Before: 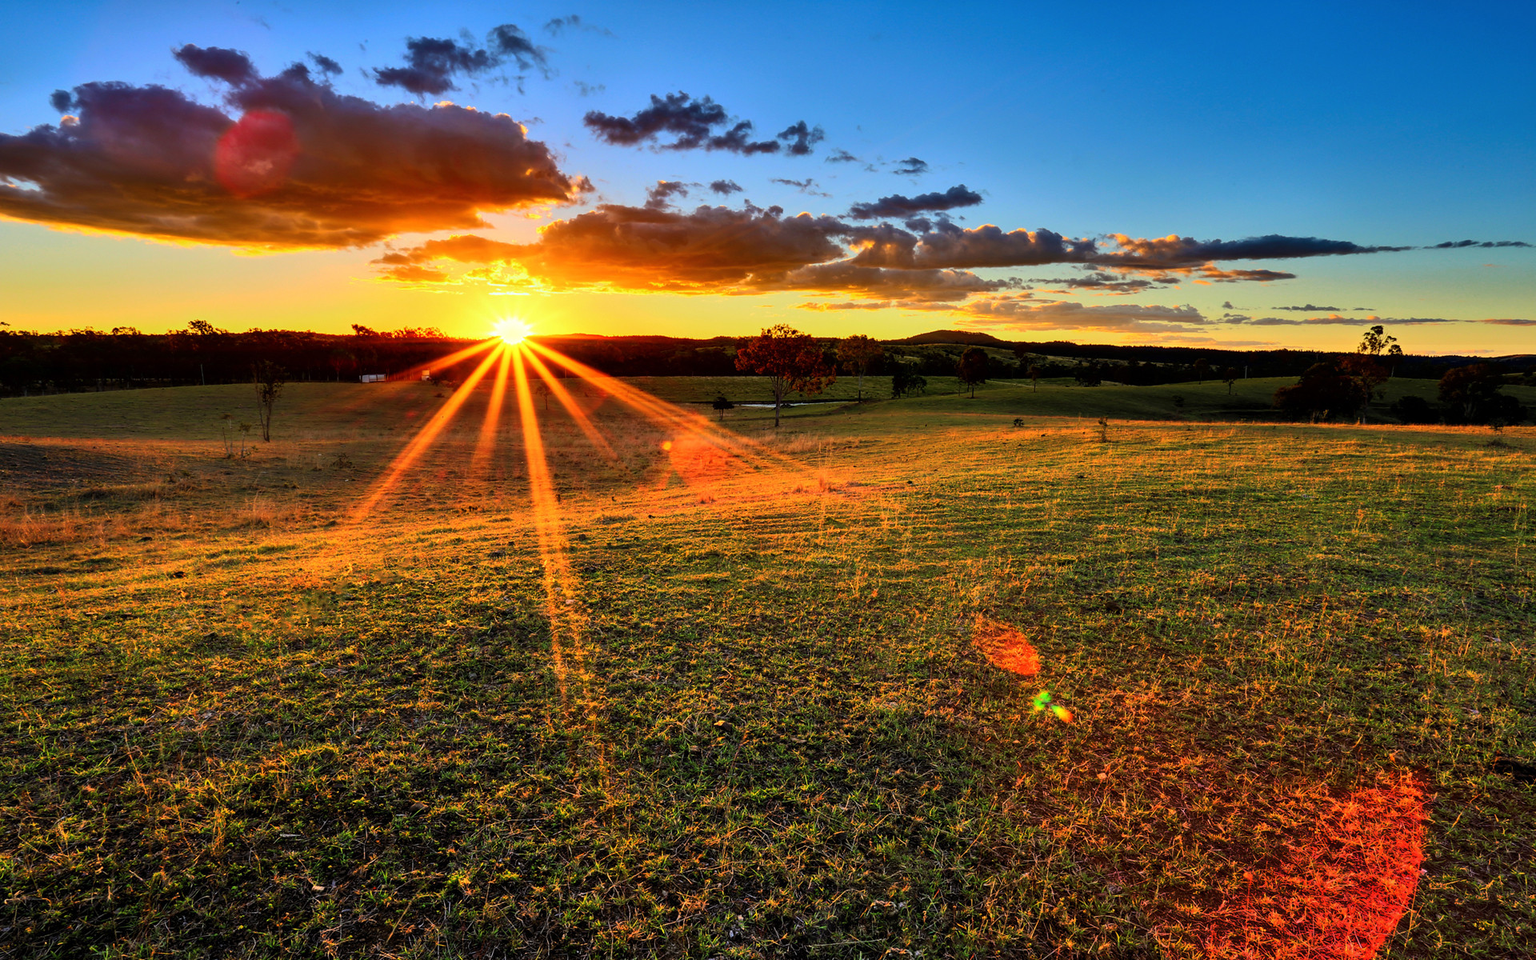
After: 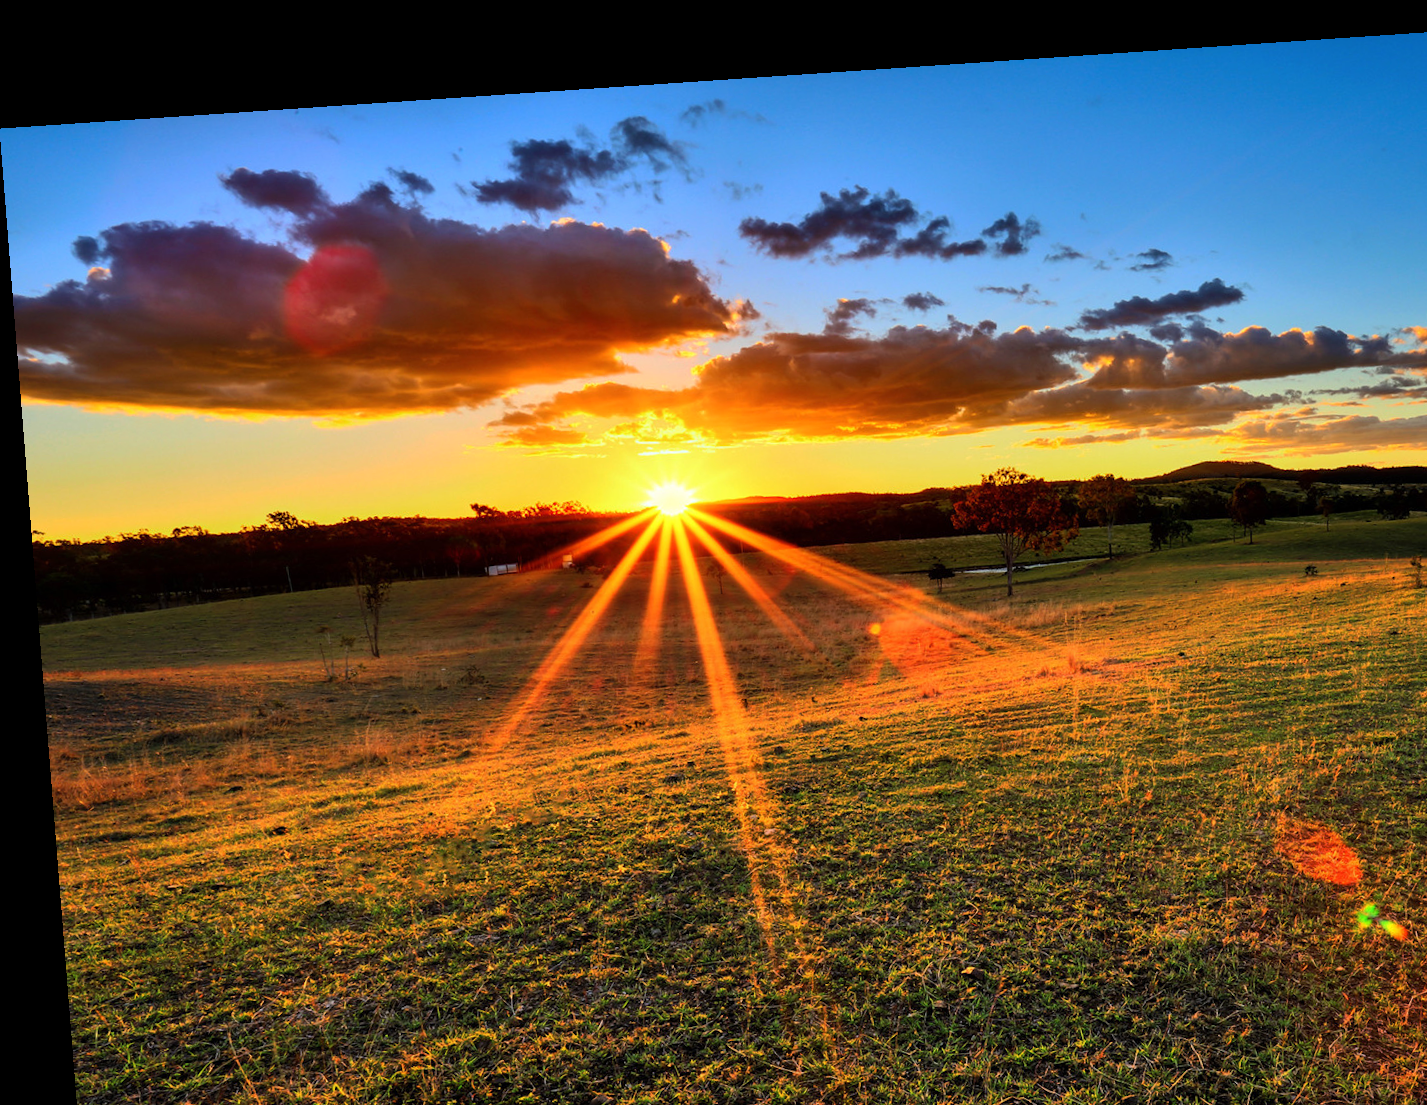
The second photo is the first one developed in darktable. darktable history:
crop: right 28.885%, bottom 16.626%
rotate and perspective: rotation -4.2°, shear 0.006, automatic cropping off
tone equalizer: on, module defaults
